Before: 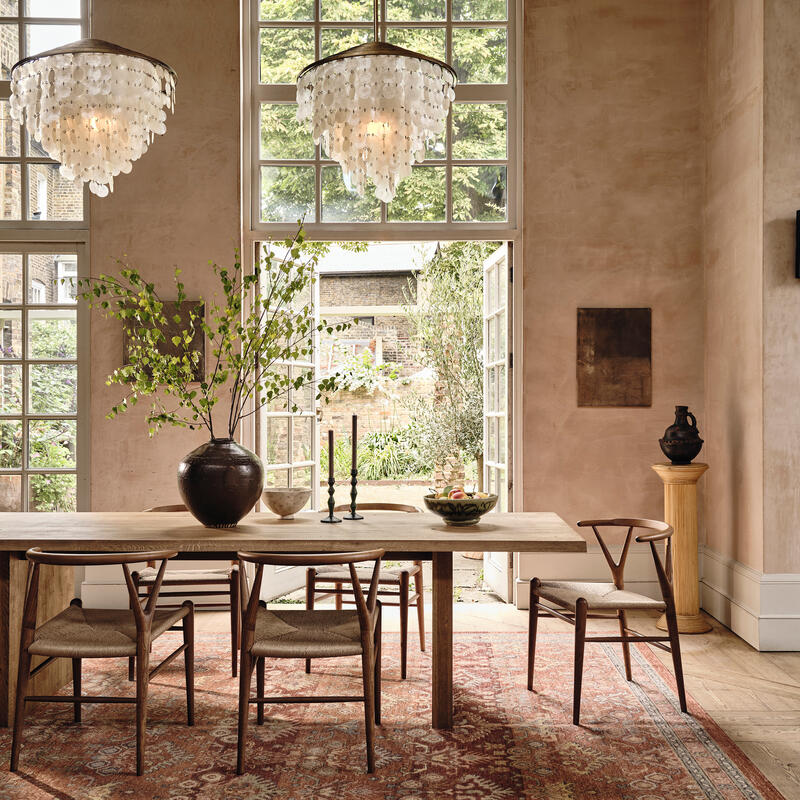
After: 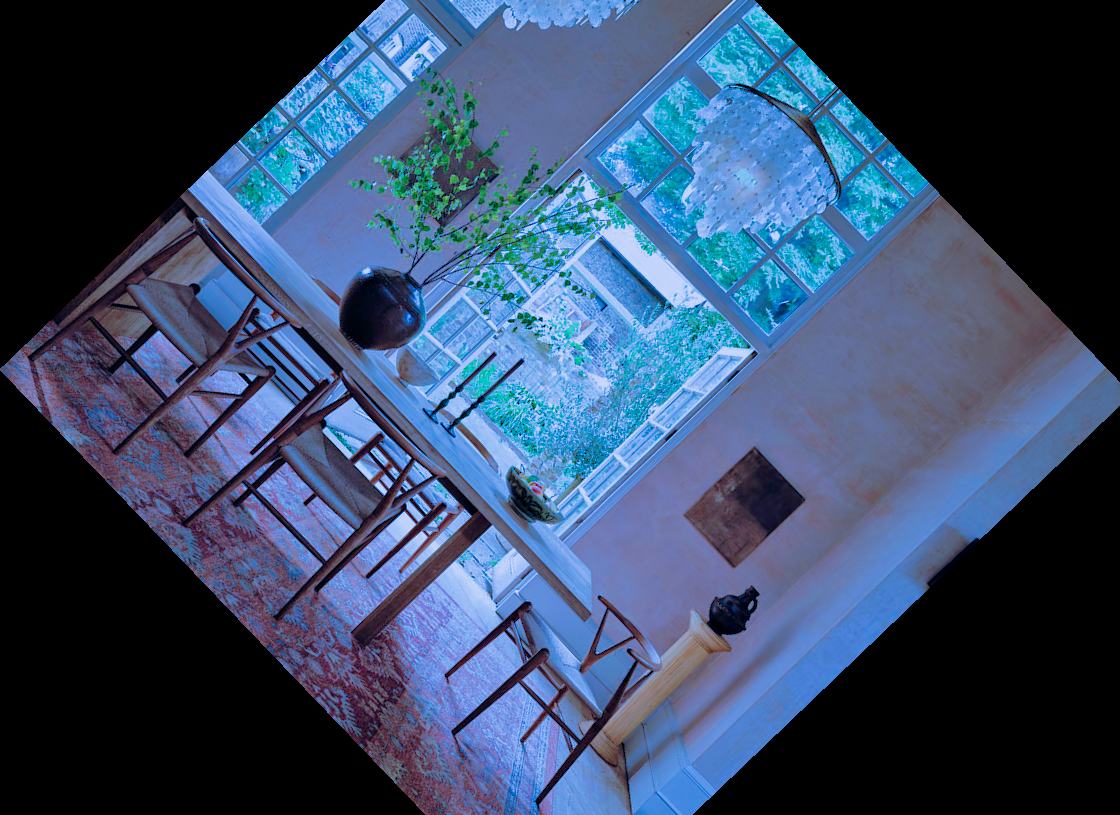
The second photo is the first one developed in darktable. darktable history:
color balance rgb: perceptual saturation grading › global saturation 20%, global vibrance 20%
crop and rotate: angle -46.26°, top 16.234%, right 0.912%, bottom 11.704%
color calibration: illuminant as shot in camera, x 0.462, y 0.419, temperature 2651.64 K
filmic rgb: black relative exposure -8.79 EV, white relative exposure 4.98 EV, threshold 6 EV, target black luminance 0%, hardness 3.77, latitude 66.34%, contrast 0.822, highlights saturation mix 10%, shadows ↔ highlights balance 20%, add noise in highlights 0.1, color science v4 (2020), iterations of high-quality reconstruction 0, type of noise poissonian, enable highlight reconstruction true
